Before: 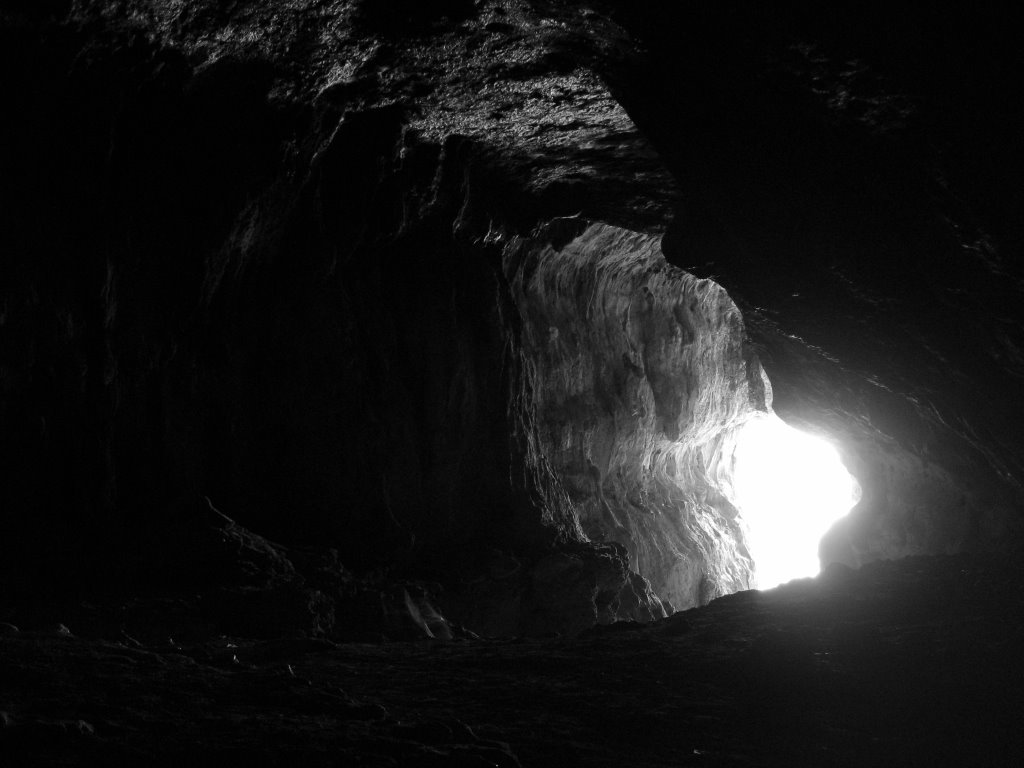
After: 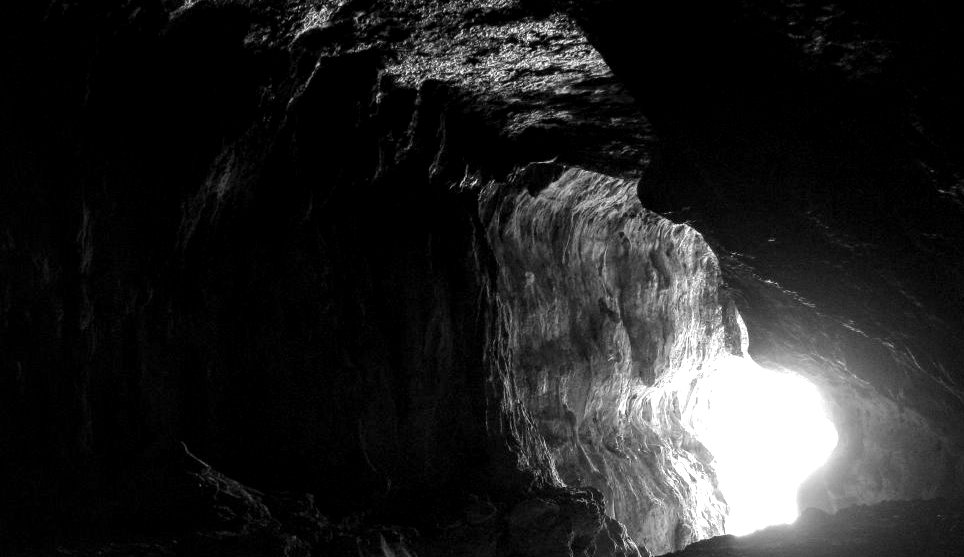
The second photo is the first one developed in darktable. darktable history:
exposure: exposure 0.128 EV, compensate highlight preservation false
crop: left 2.438%, top 7.283%, right 3.36%, bottom 20.119%
color balance rgb: perceptual saturation grading › global saturation 20%, perceptual saturation grading › highlights -25.223%, perceptual saturation grading › shadows 24.12%, perceptual brilliance grading › global brilliance 10.24%
local contrast: highlights 60%, shadows 61%, detail 160%
